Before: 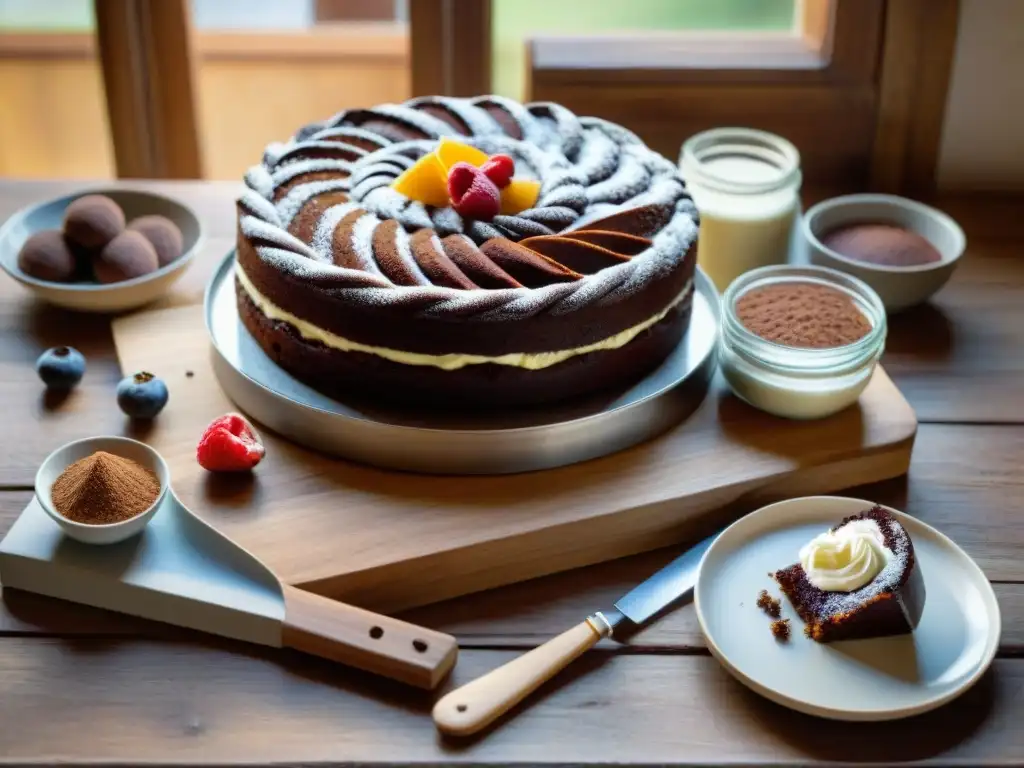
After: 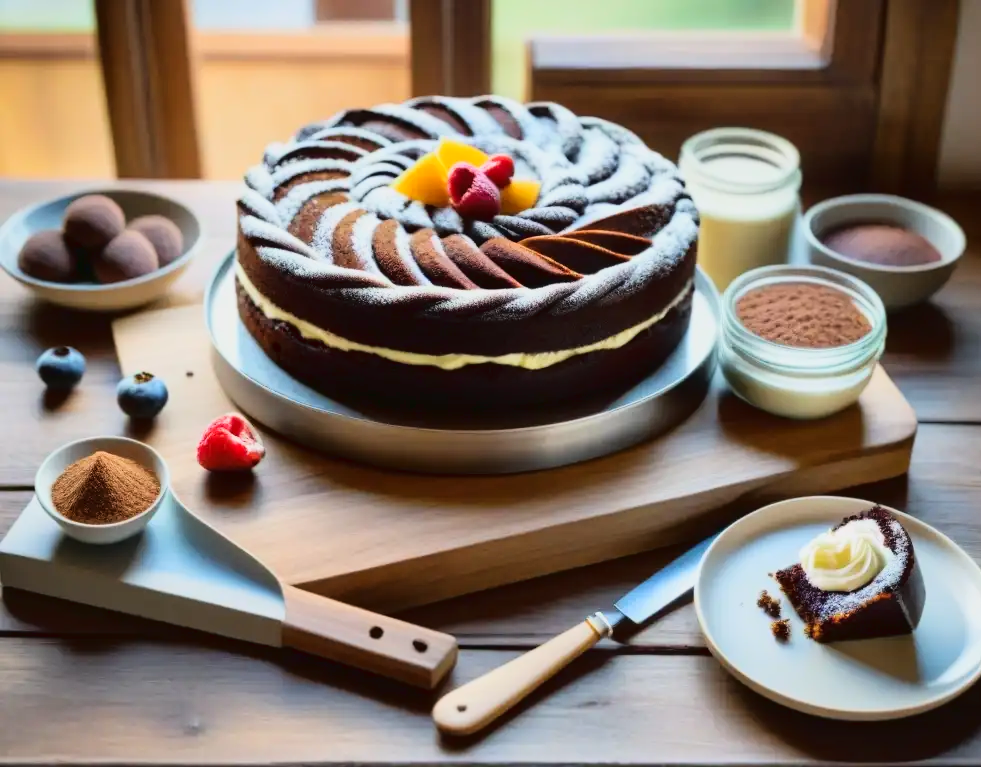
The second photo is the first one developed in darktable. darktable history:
crop: right 4.111%, bottom 0.019%
tone curve: curves: ch0 [(0, 0.022) (0.114, 0.096) (0.282, 0.299) (0.456, 0.51) (0.613, 0.693) (0.786, 0.843) (0.999, 0.949)]; ch1 [(0, 0) (0.384, 0.365) (0.463, 0.447) (0.486, 0.474) (0.503, 0.5) (0.535, 0.522) (0.555, 0.546) (0.593, 0.599) (0.755, 0.793) (1, 1)]; ch2 [(0, 0) (0.369, 0.375) (0.449, 0.434) (0.501, 0.5) (0.528, 0.517) (0.561, 0.57) (0.612, 0.631) (0.668, 0.659) (1, 1)], color space Lab, linked channels, preserve colors none
